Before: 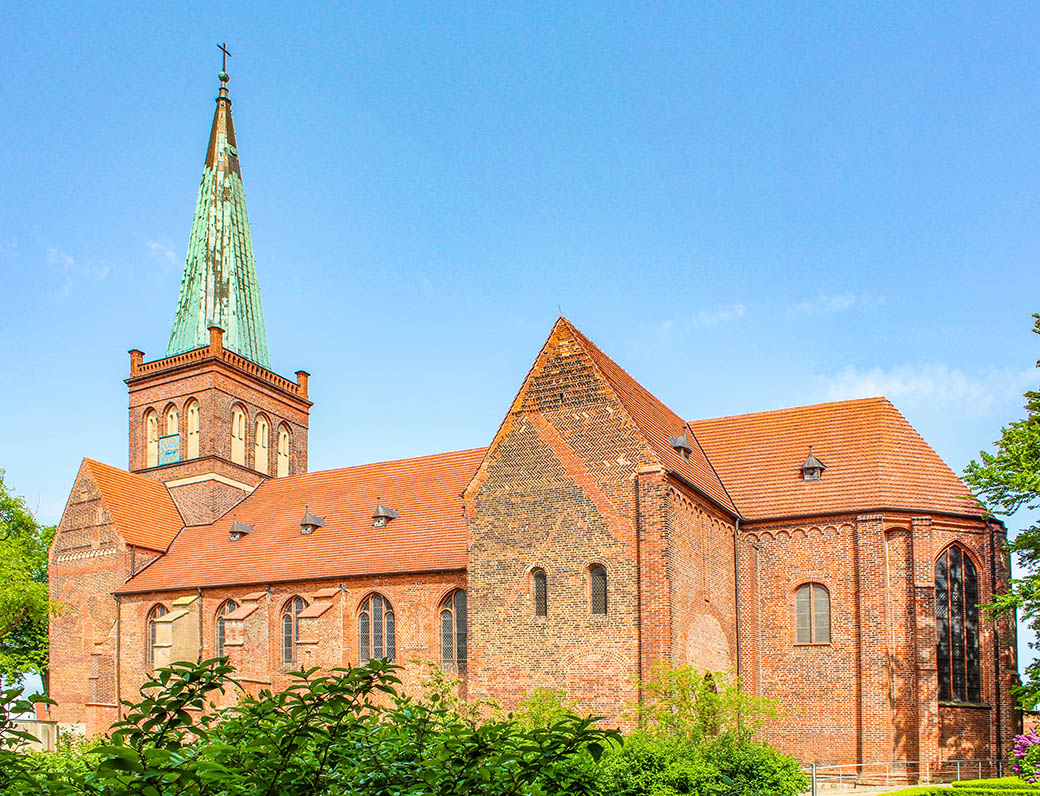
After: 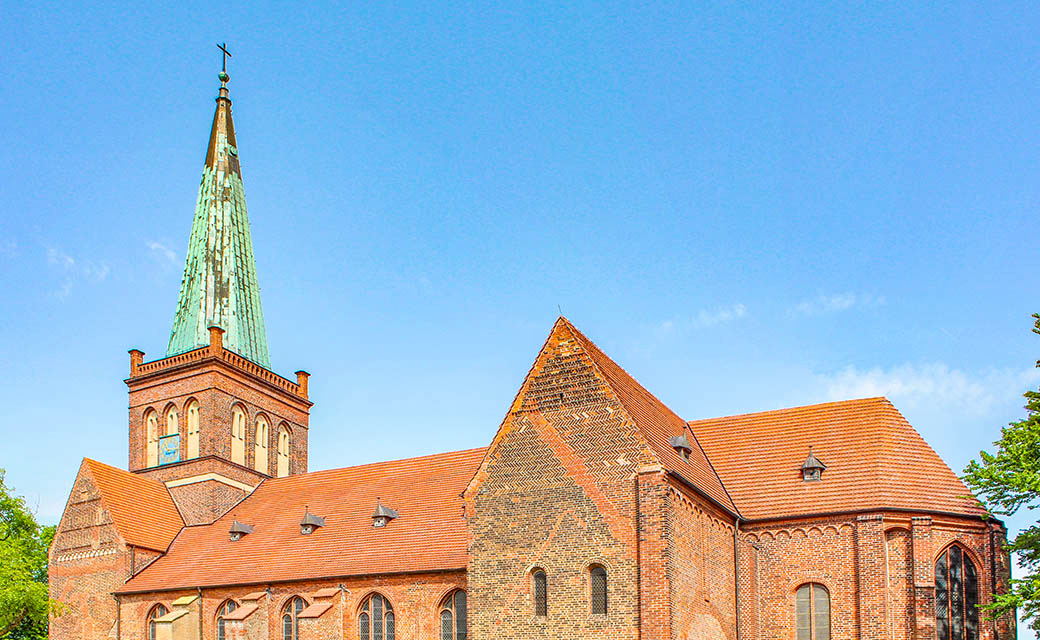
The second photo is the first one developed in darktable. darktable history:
crop: bottom 19.579%
haze removal: compatibility mode true, adaptive false
